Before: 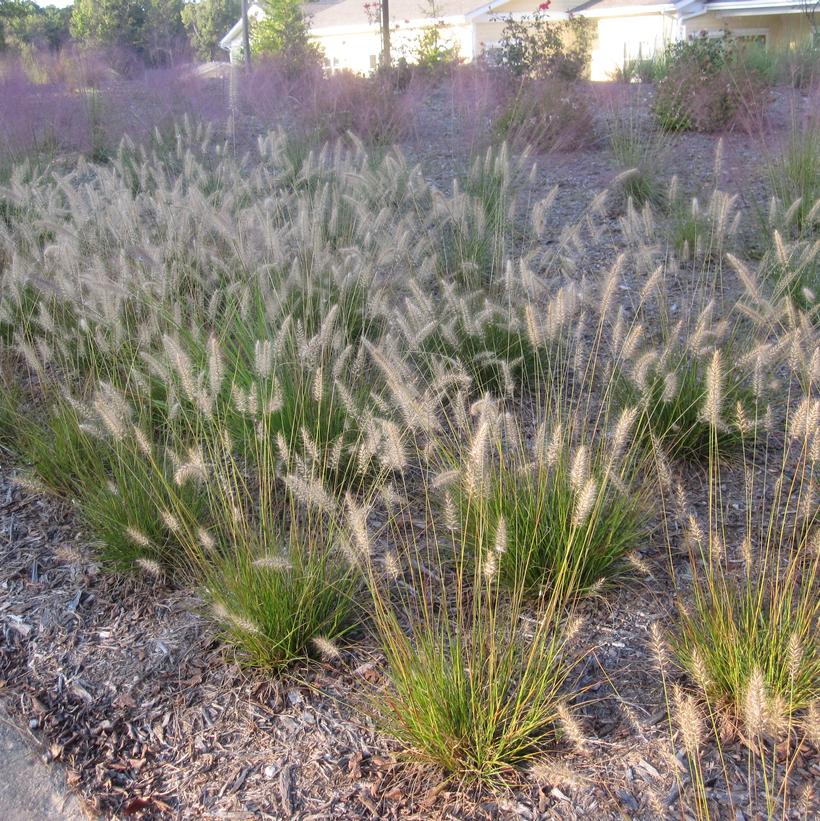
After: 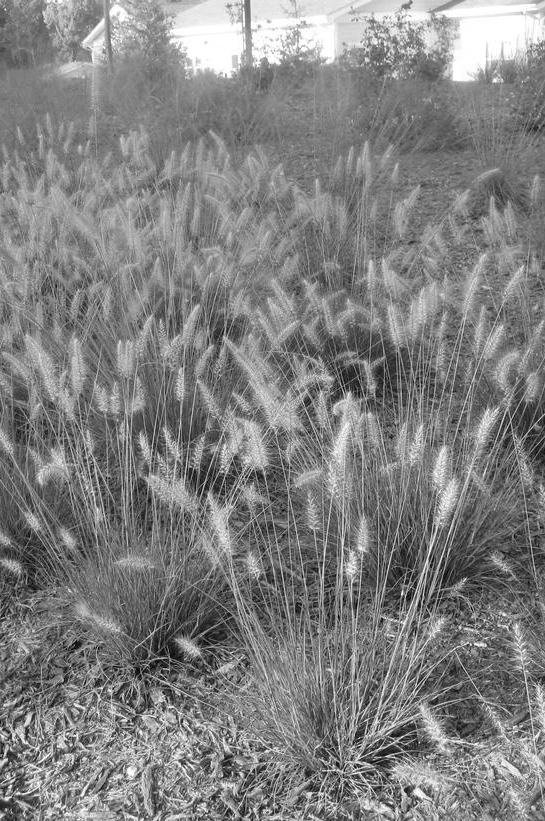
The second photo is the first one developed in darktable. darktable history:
monochrome: on, module defaults
crop: left 16.899%, right 16.556%
